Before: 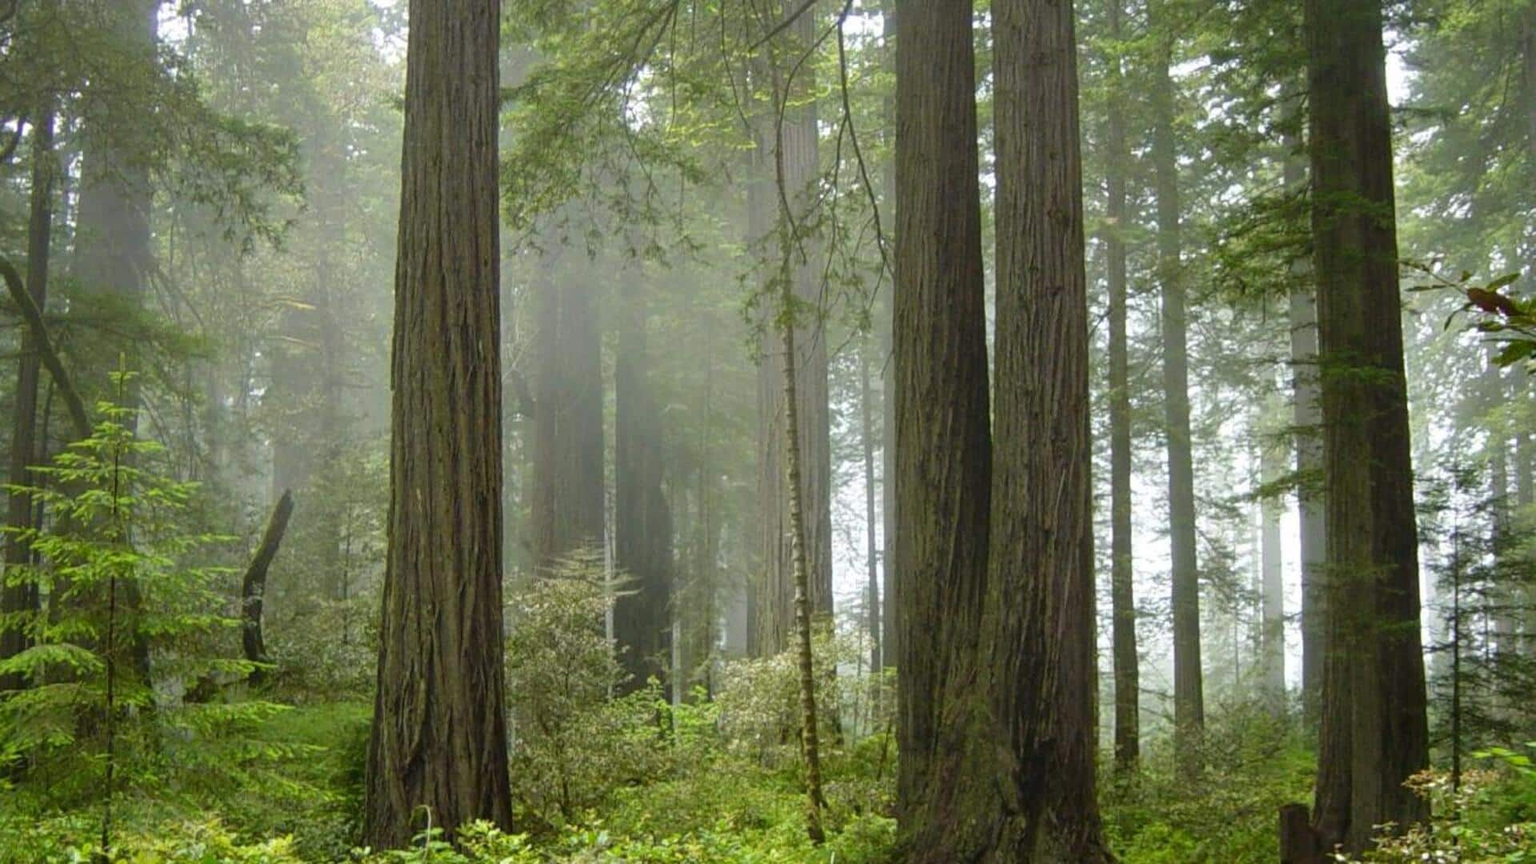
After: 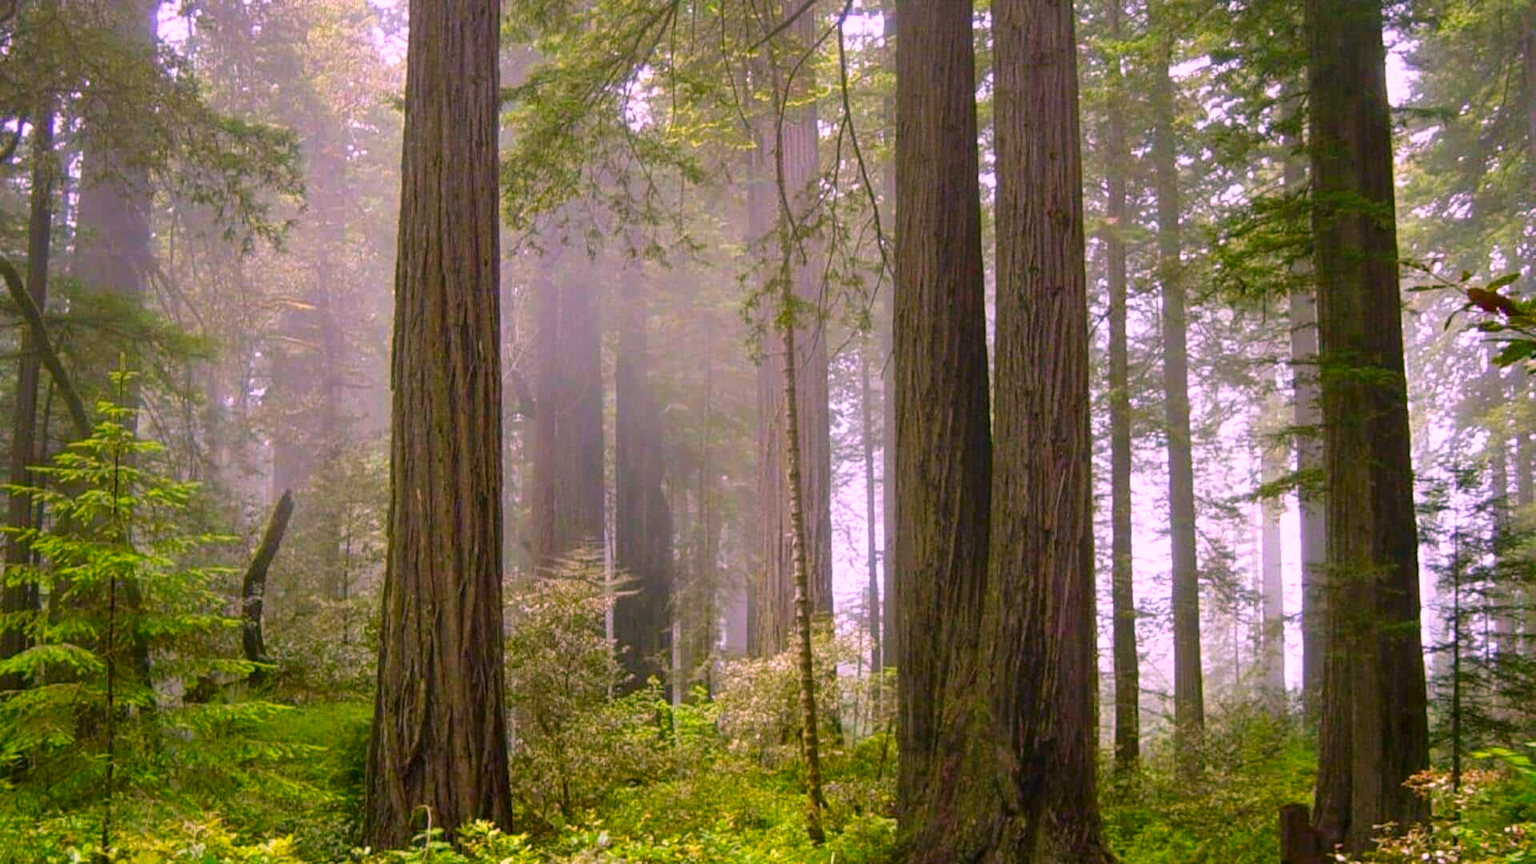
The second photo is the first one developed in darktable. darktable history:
local contrast: highlights 103%, shadows 103%, detail 119%, midtone range 0.2
color correction: highlights a* 18.94, highlights b* -12.21, saturation 1.7
